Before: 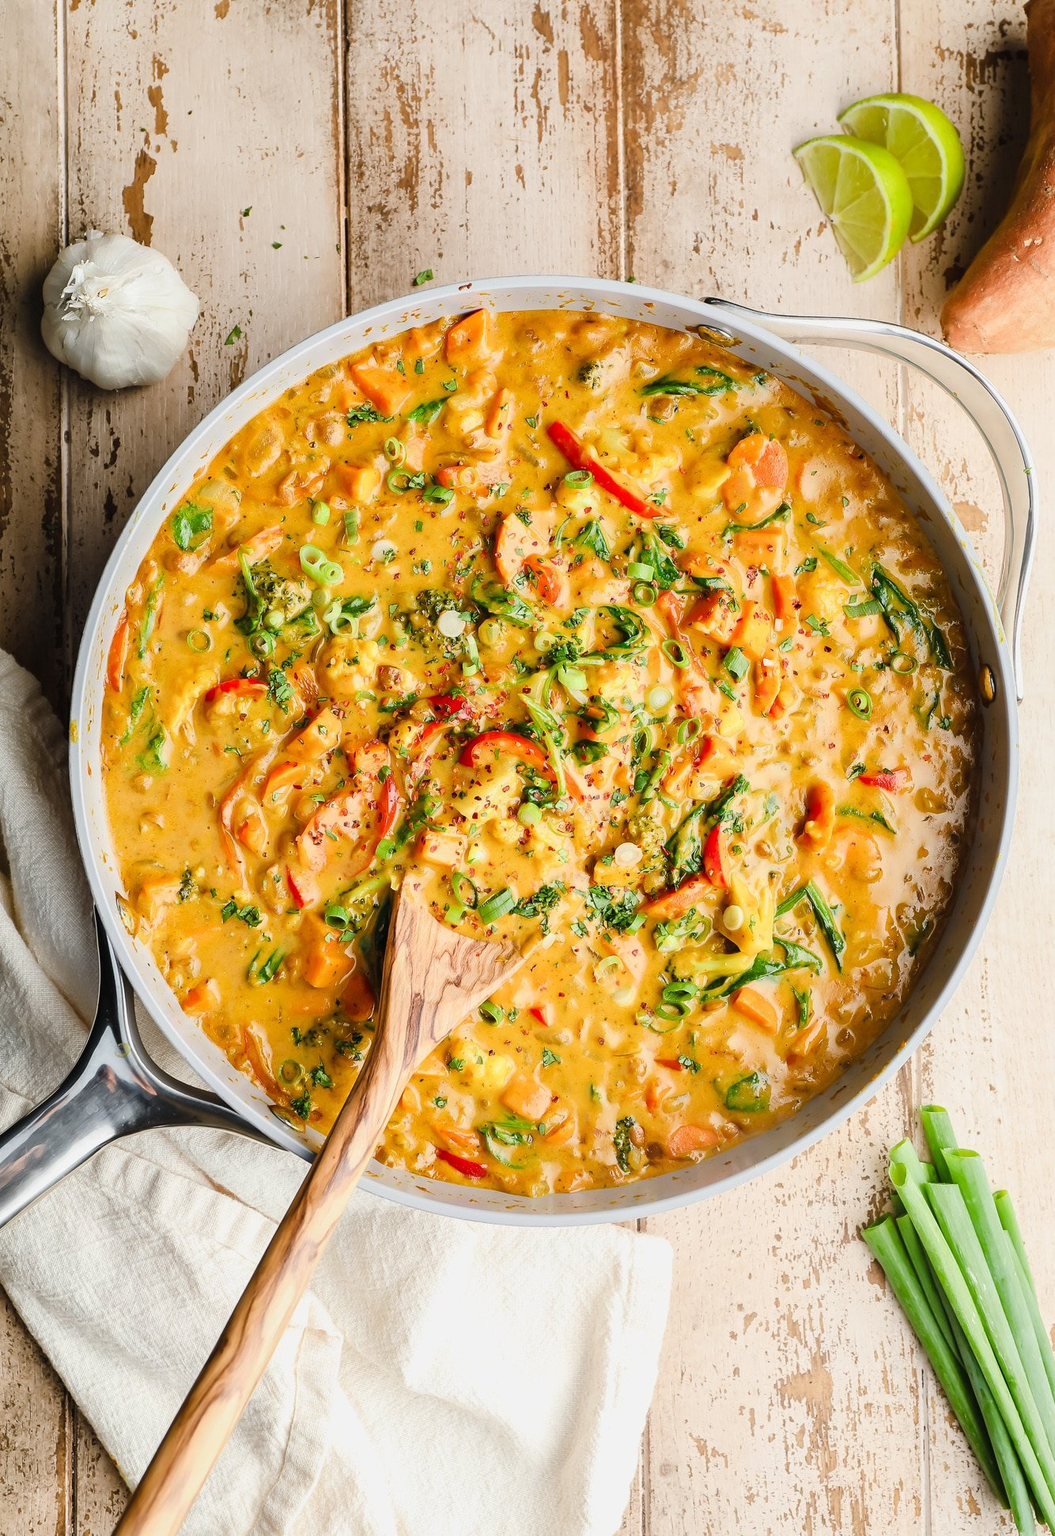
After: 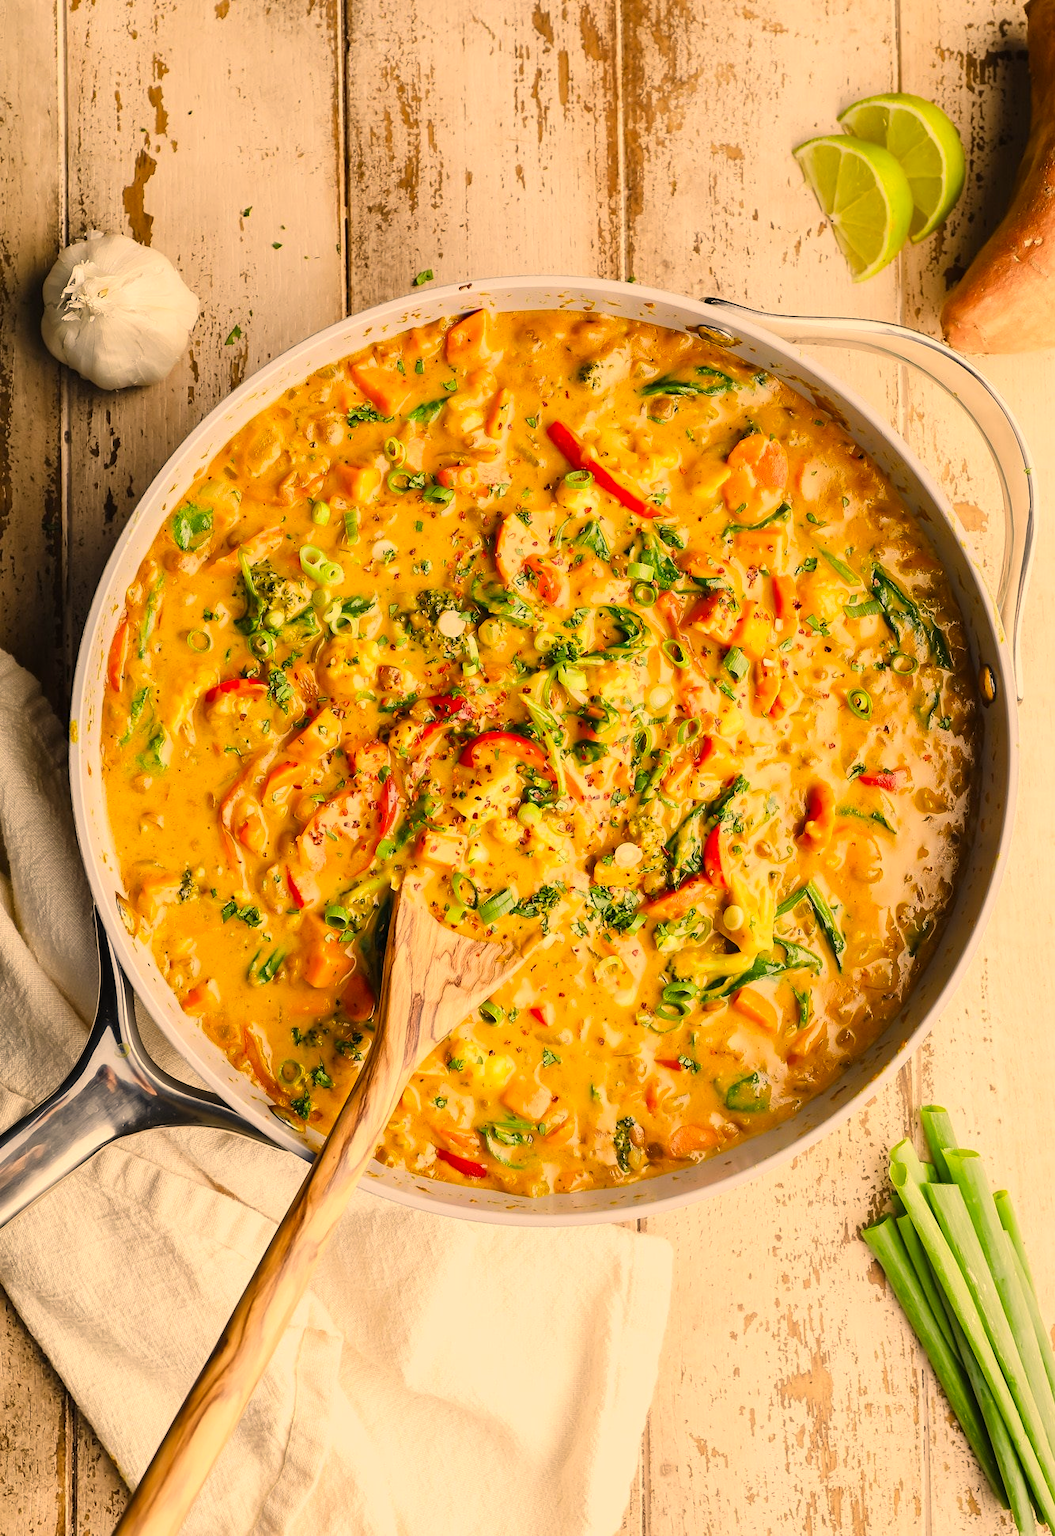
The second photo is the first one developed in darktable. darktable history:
color correction: highlights a* 15.01, highlights b* 31.72
